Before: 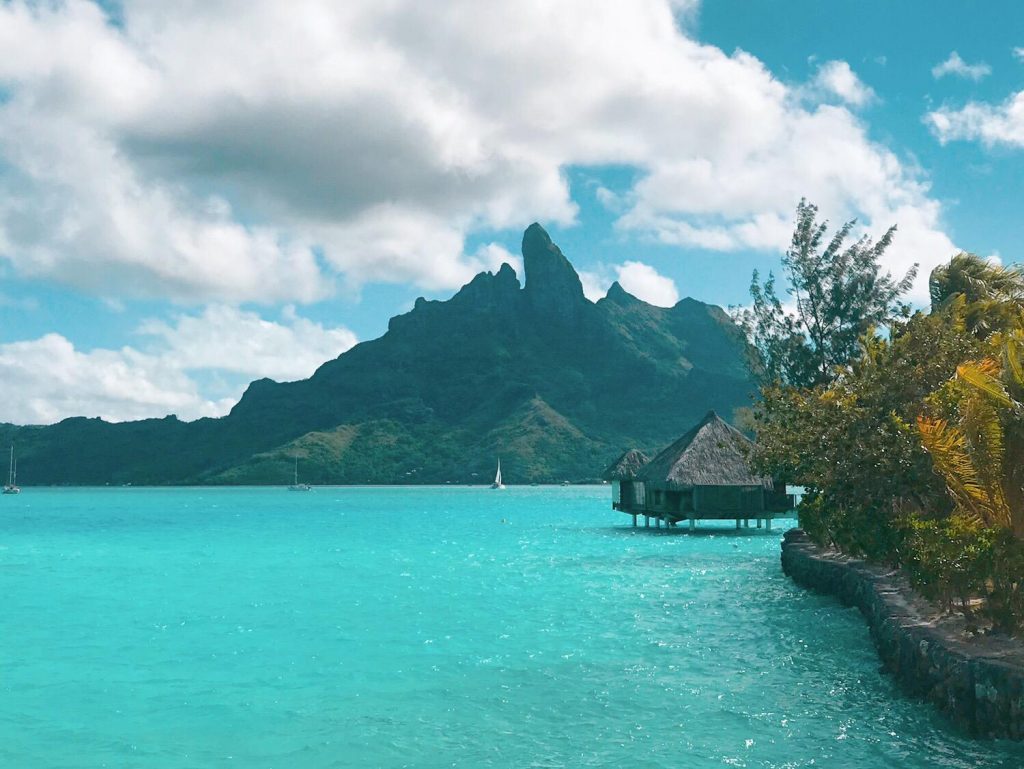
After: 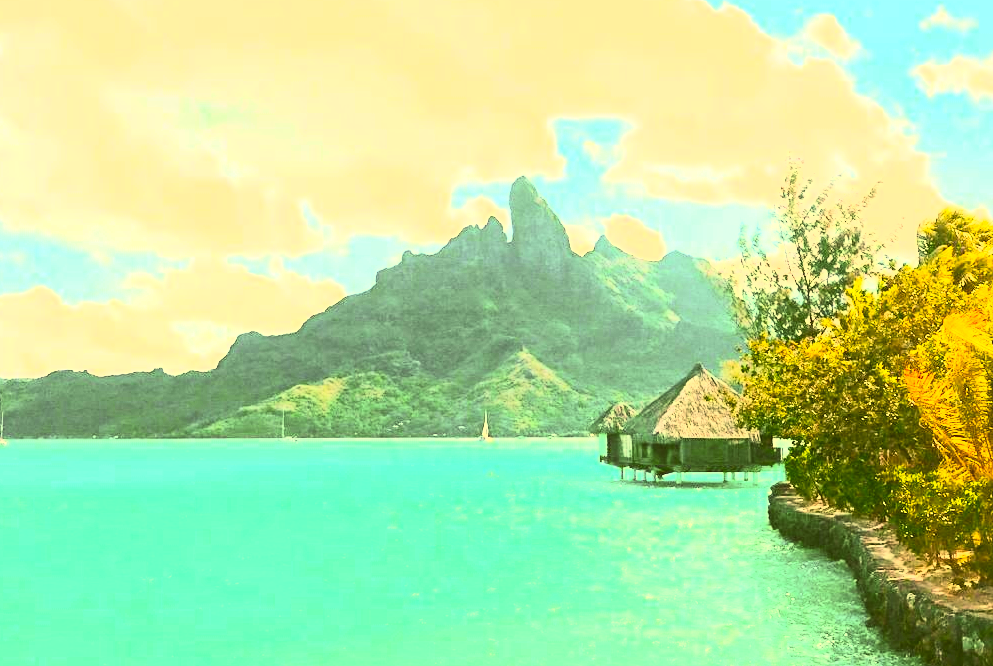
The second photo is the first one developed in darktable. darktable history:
crop: left 1.313%, top 6.148%, right 1.643%, bottom 6.906%
base curve: curves: ch0 [(0, 0) (0.007, 0.004) (0.027, 0.03) (0.046, 0.07) (0.207, 0.54) (0.442, 0.872) (0.673, 0.972) (1, 1)]
color correction: highlights a* 10.39, highlights b* 29.81, shadows a* 2.9, shadows b* 17.28, saturation 1.74
contrast brightness saturation: contrast 0.39, brightness 0.524
